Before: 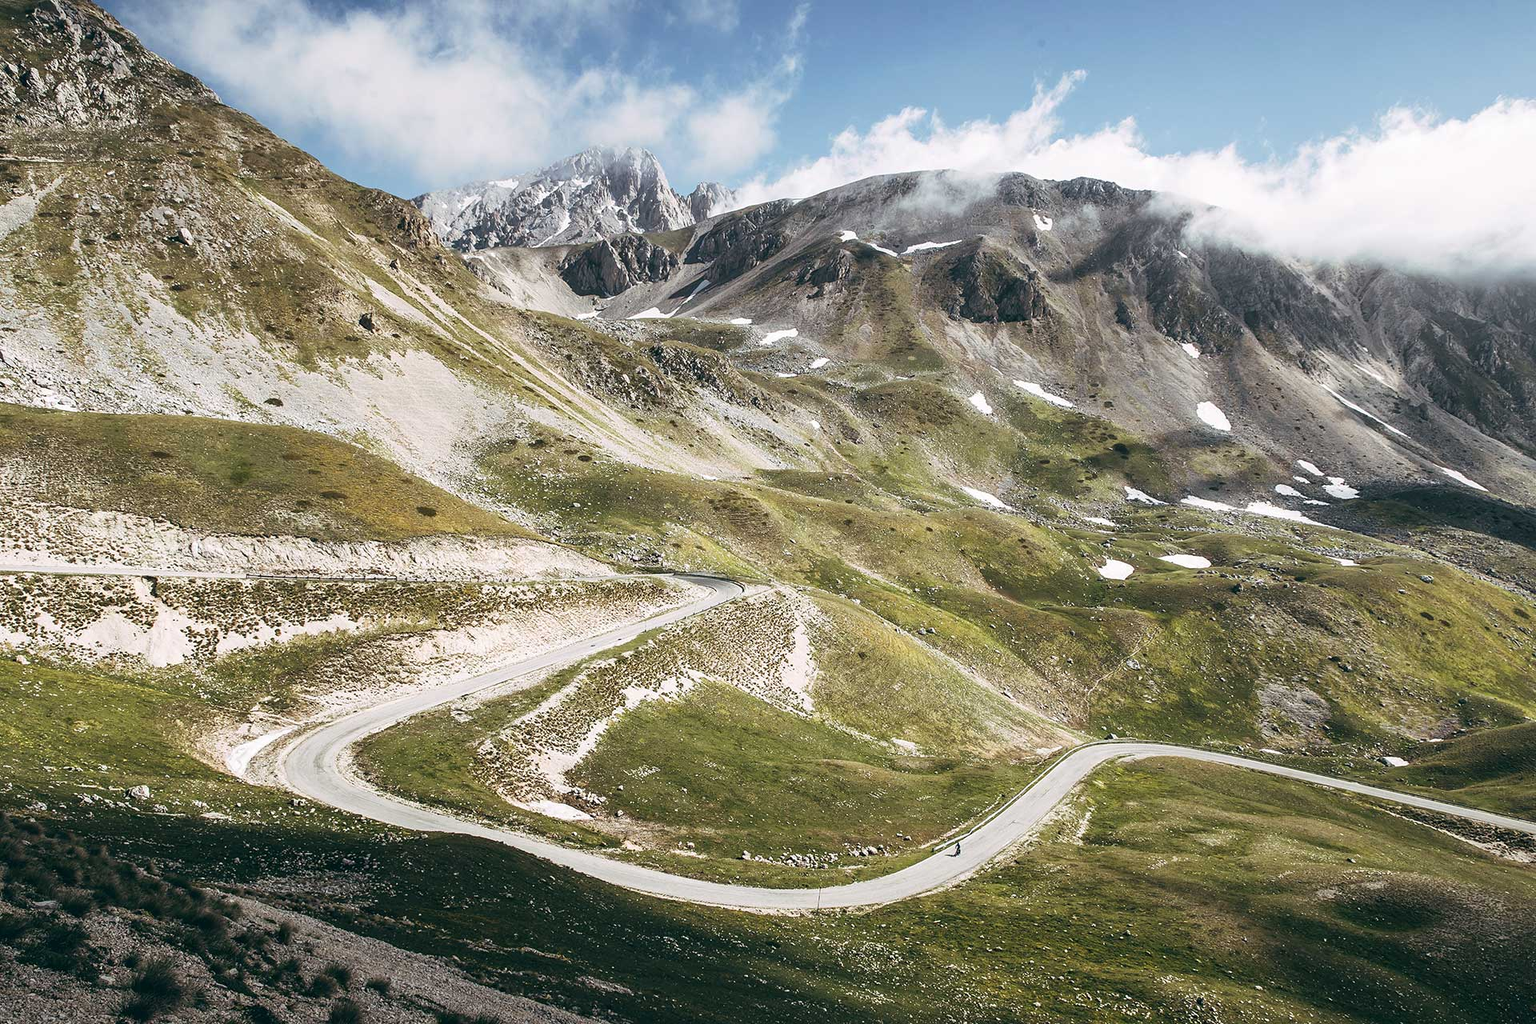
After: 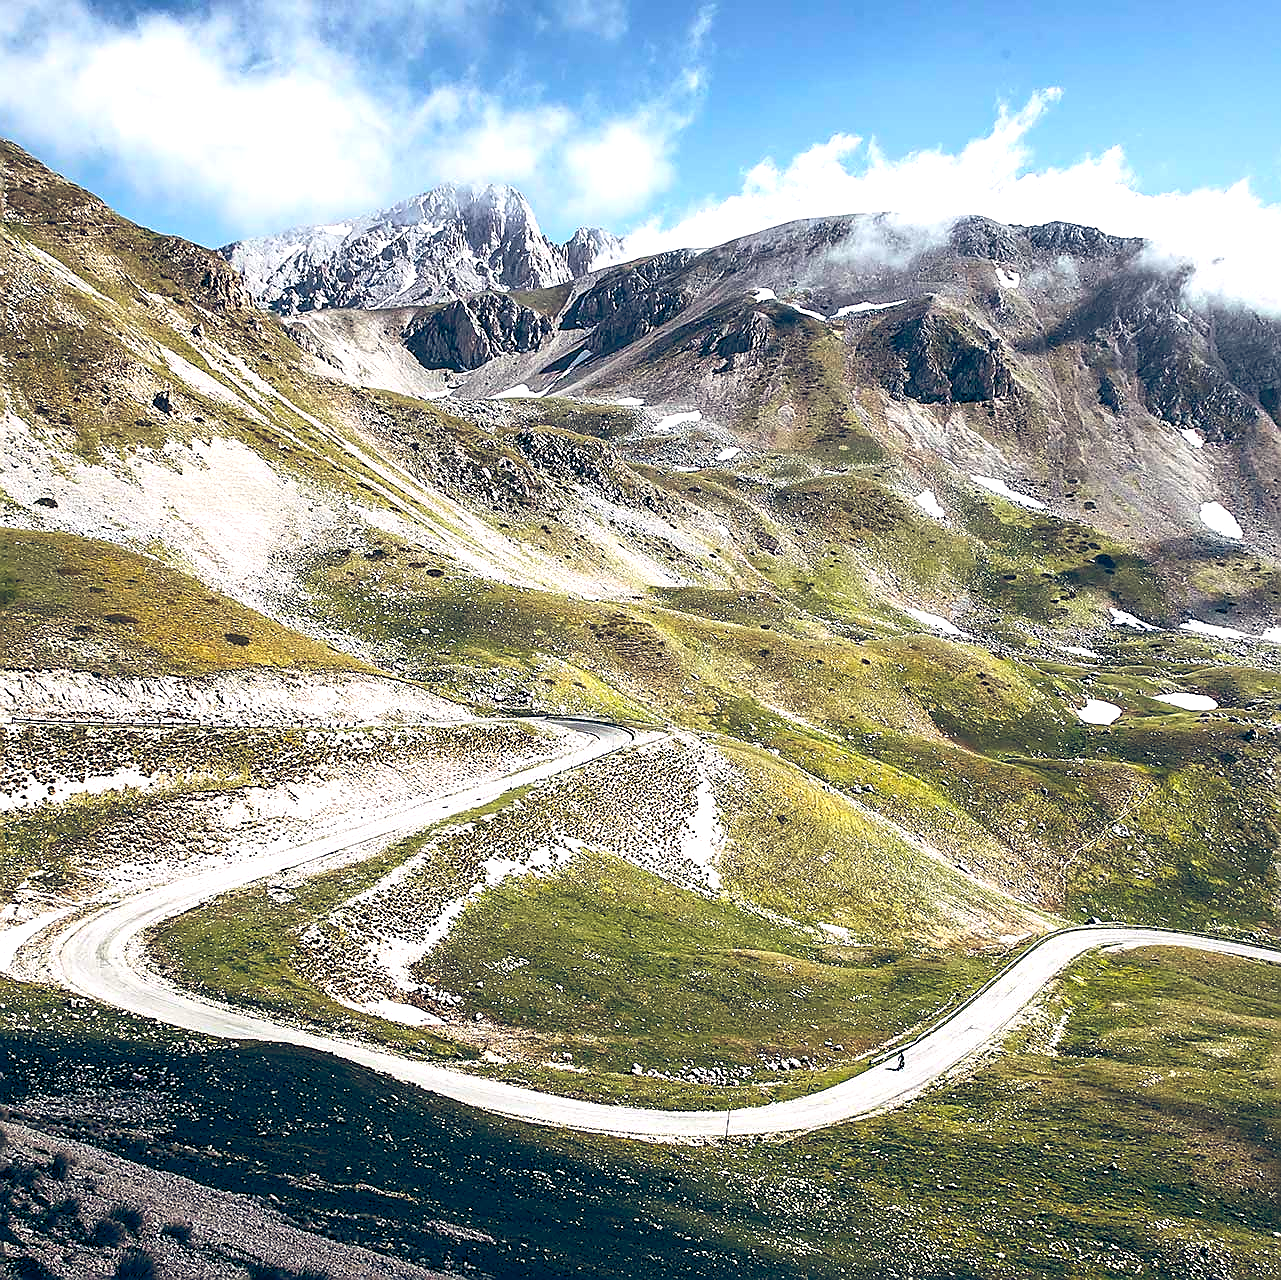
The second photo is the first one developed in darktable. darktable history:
color balance rgb: global offset › luminance -0.292%, global offset › chroma 0.31%, global offset › hue 259.94°, perceptual saturation grading › global saturation -0.214%, perceptual brilliance grading › highlights 16.429%, perceptual brilliance grading › mid-tones 6.57%, perceptual brilliance grading › shadows -15.286%, global vibrance 45.266%
levels: levels [0, 0.478, 1]
crop and rotate: left 15.445%, right 17.831%
sharpen: radius 1.367, amount 1.253, threshold 0.79
